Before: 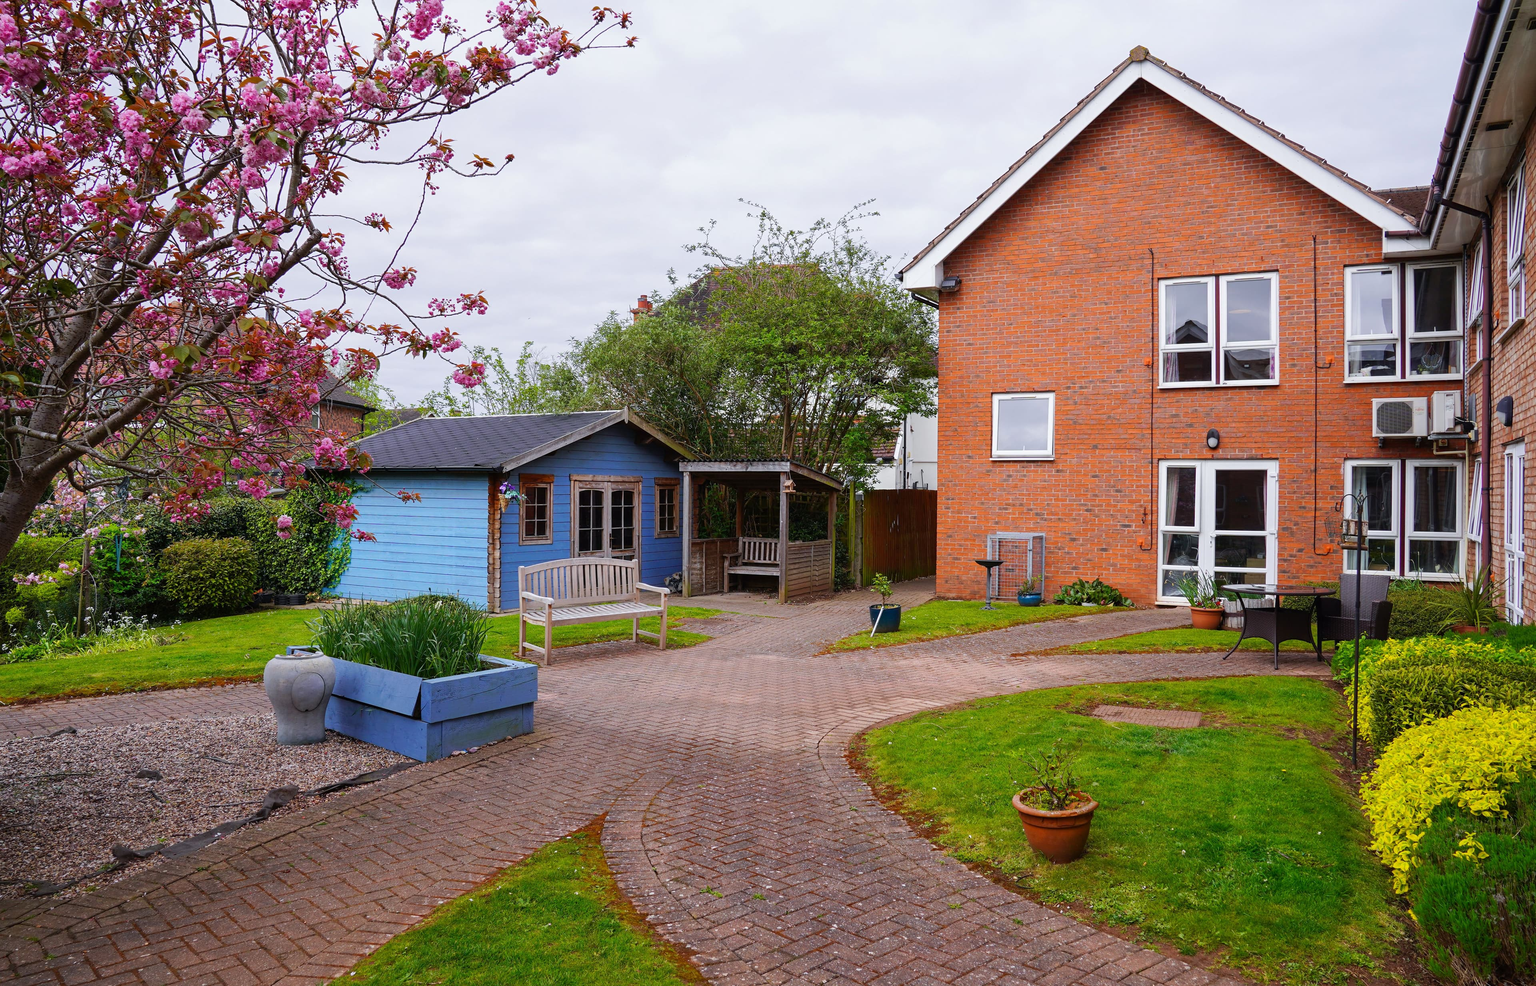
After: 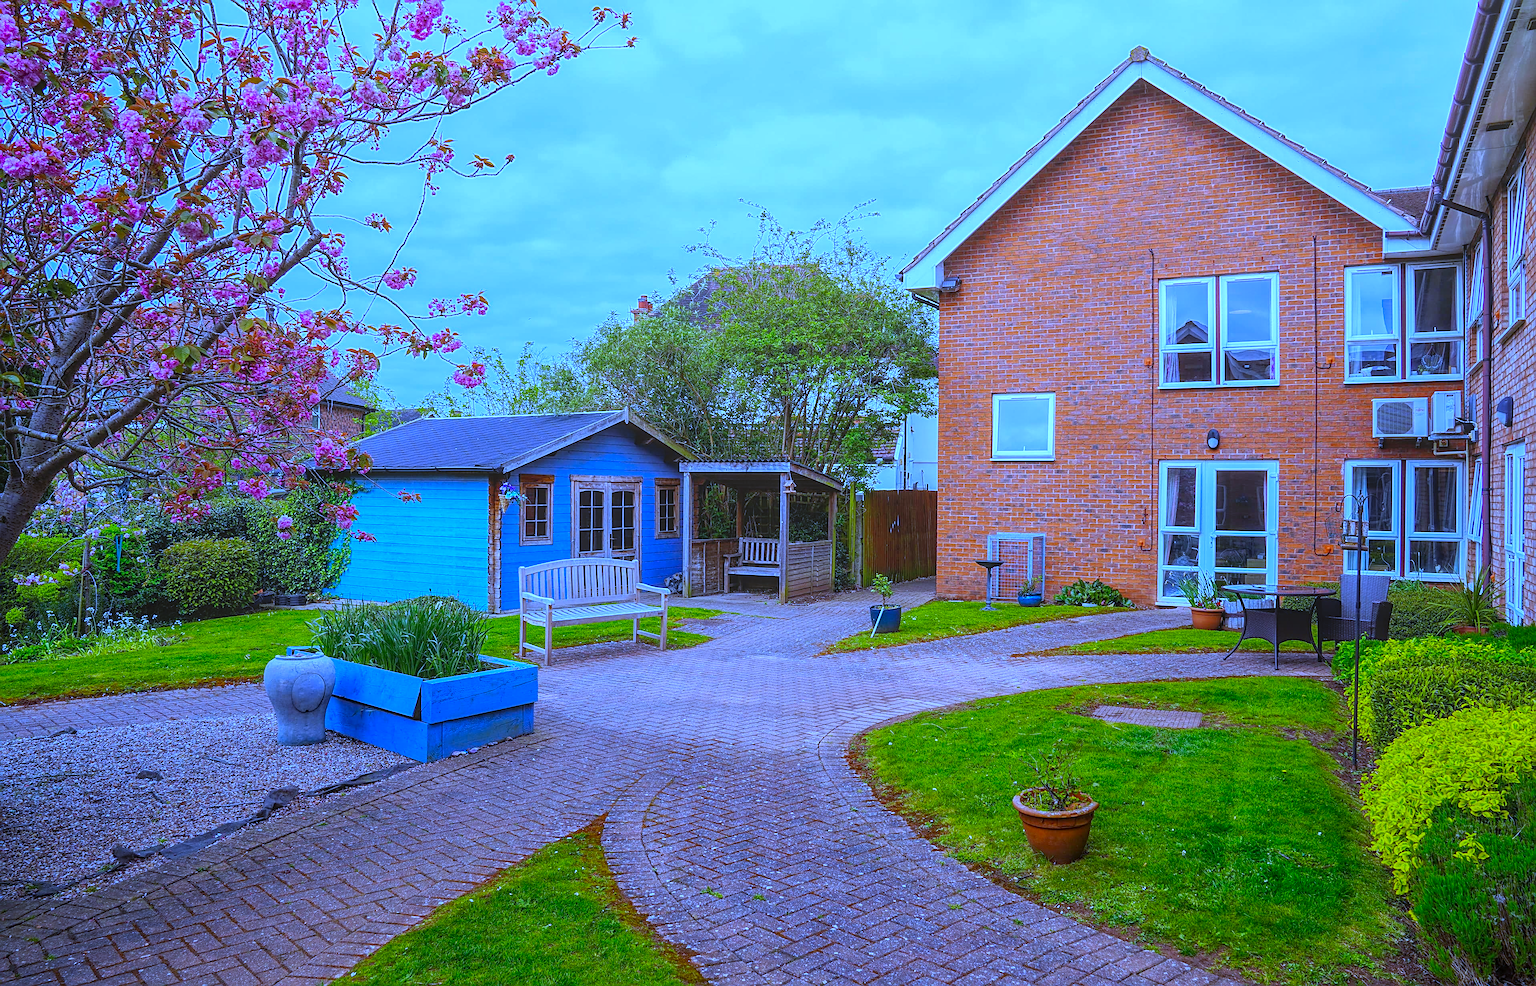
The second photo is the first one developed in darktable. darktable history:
sharpen: radius 2.676, amount 0.669
local contrast: highlights 66%, shadows 33%, detail 166%, midtone range 0.2
color correction: saturation 1.34
white balance: red 0.766, blue 1.537
